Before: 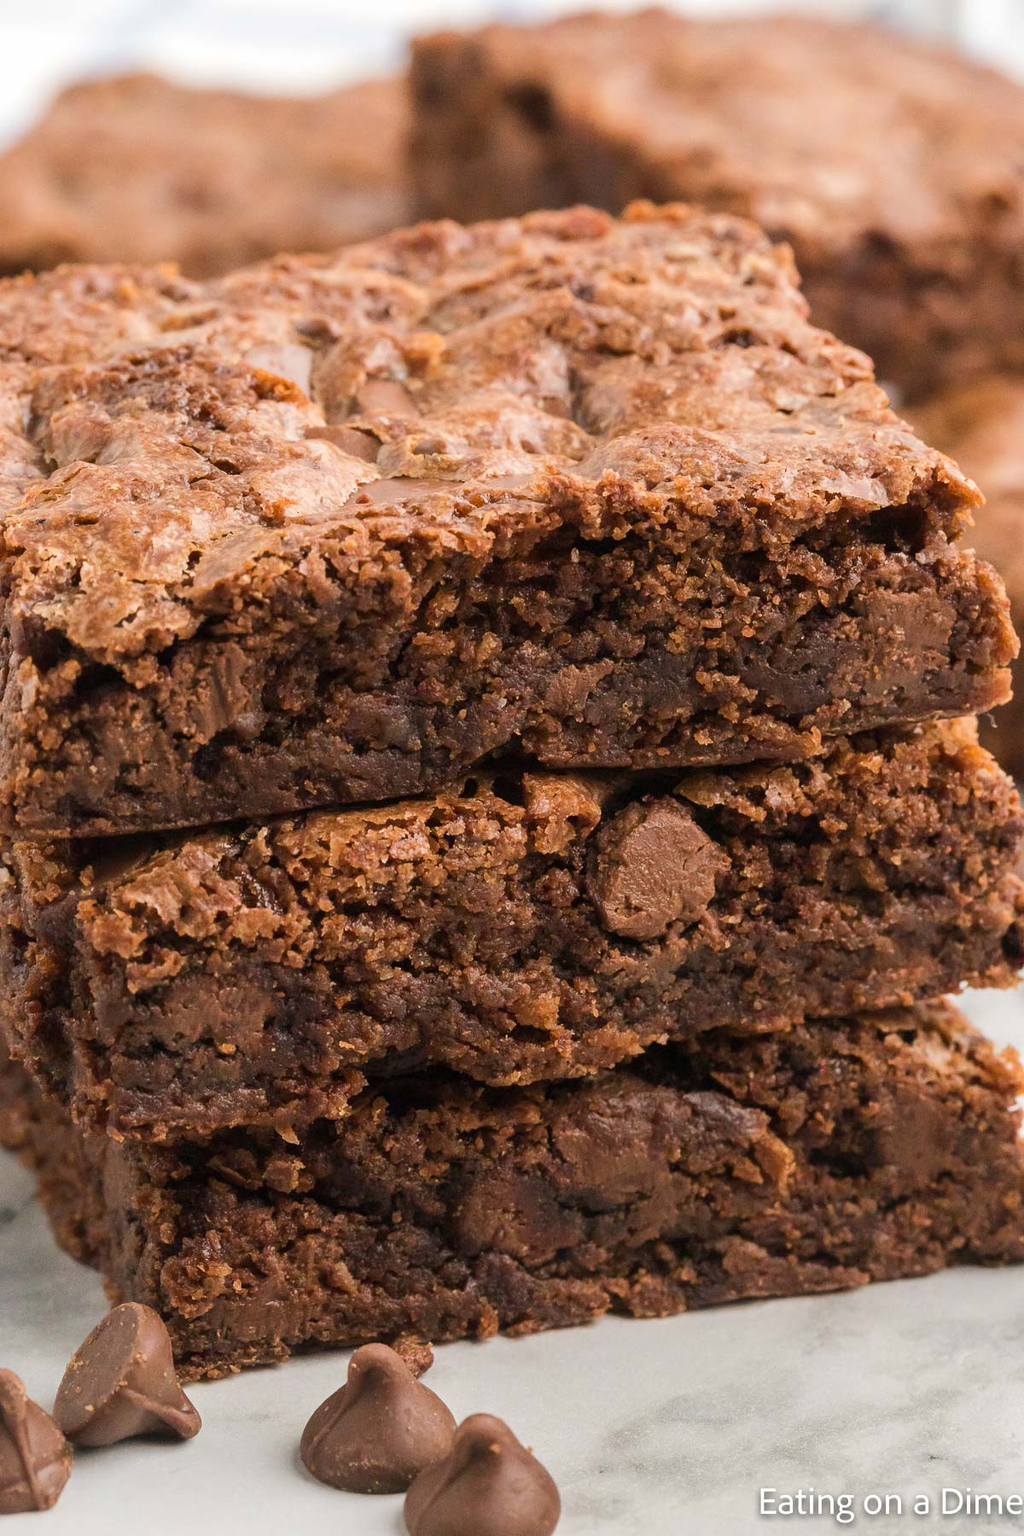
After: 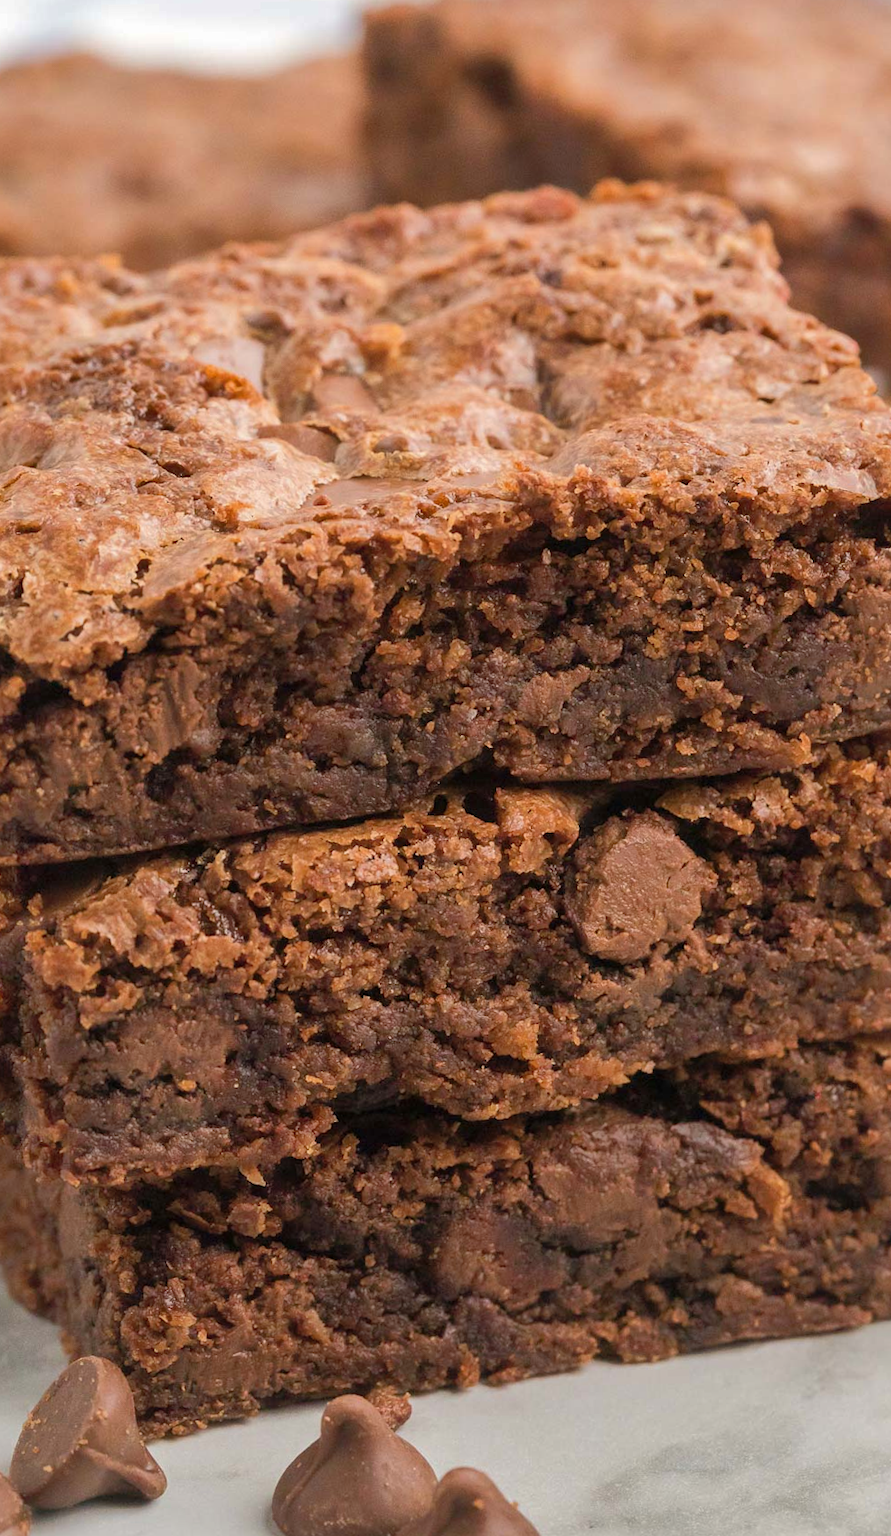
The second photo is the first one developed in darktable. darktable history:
crop and rotate: angle 1°, left 4.281%, top 0.642%, right 11.383%, bottom 2.486%
shadows and highlights: on, module defaults
